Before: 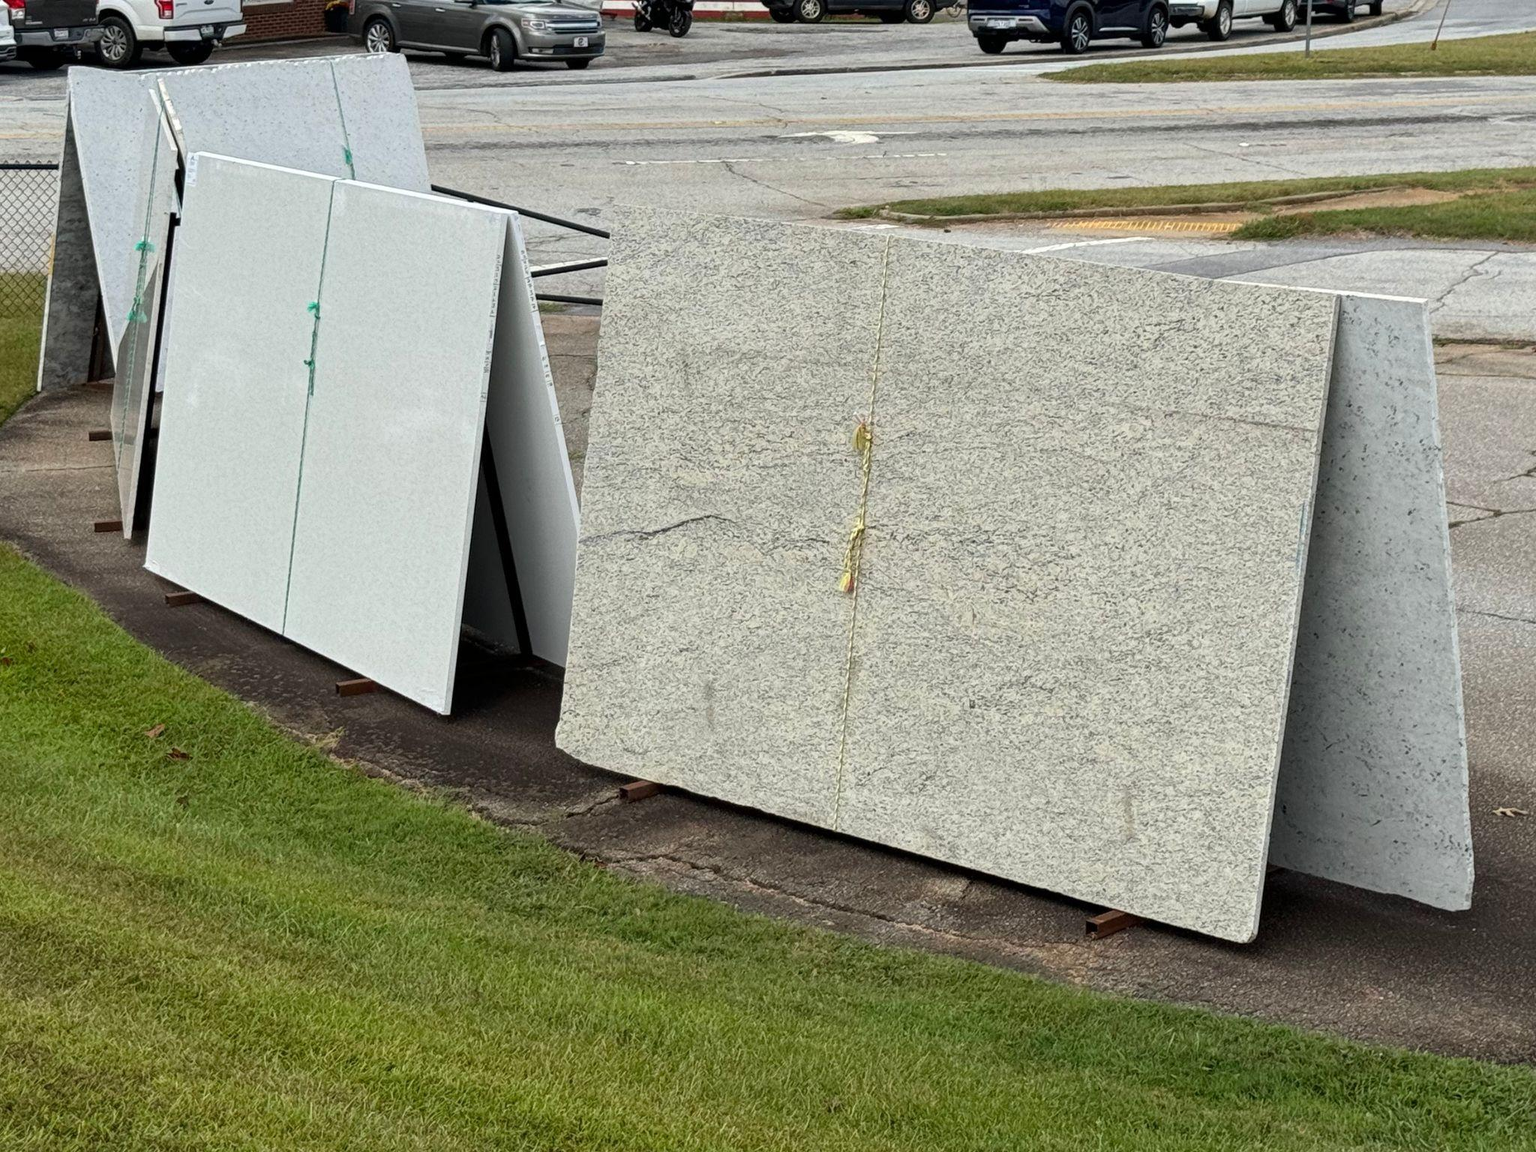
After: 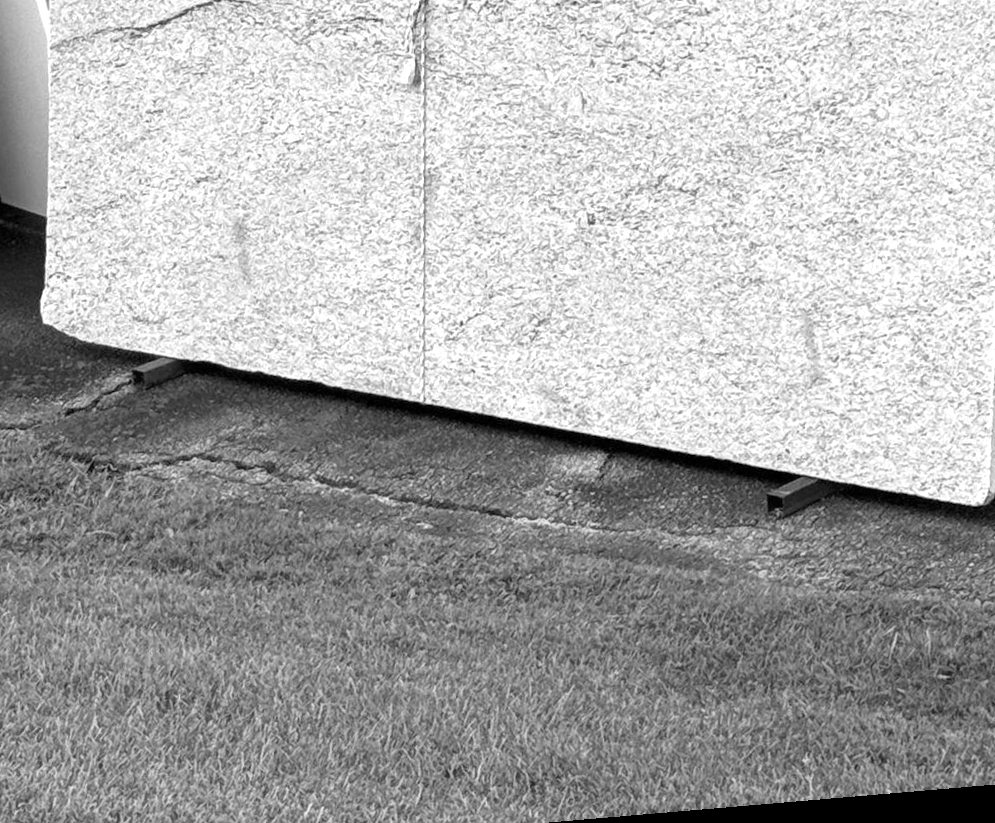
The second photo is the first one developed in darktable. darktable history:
white balance: red 1.123, blue 0.83
exposure: exposure 0.6 EV, compensate highlight preservation false
rotate and perspective: rotation -4.86°, automatic cropping off
monochrome: on, module defaults
crop: left 35.976%, top 45.819%, right 18.162%, bottom 5.807%
